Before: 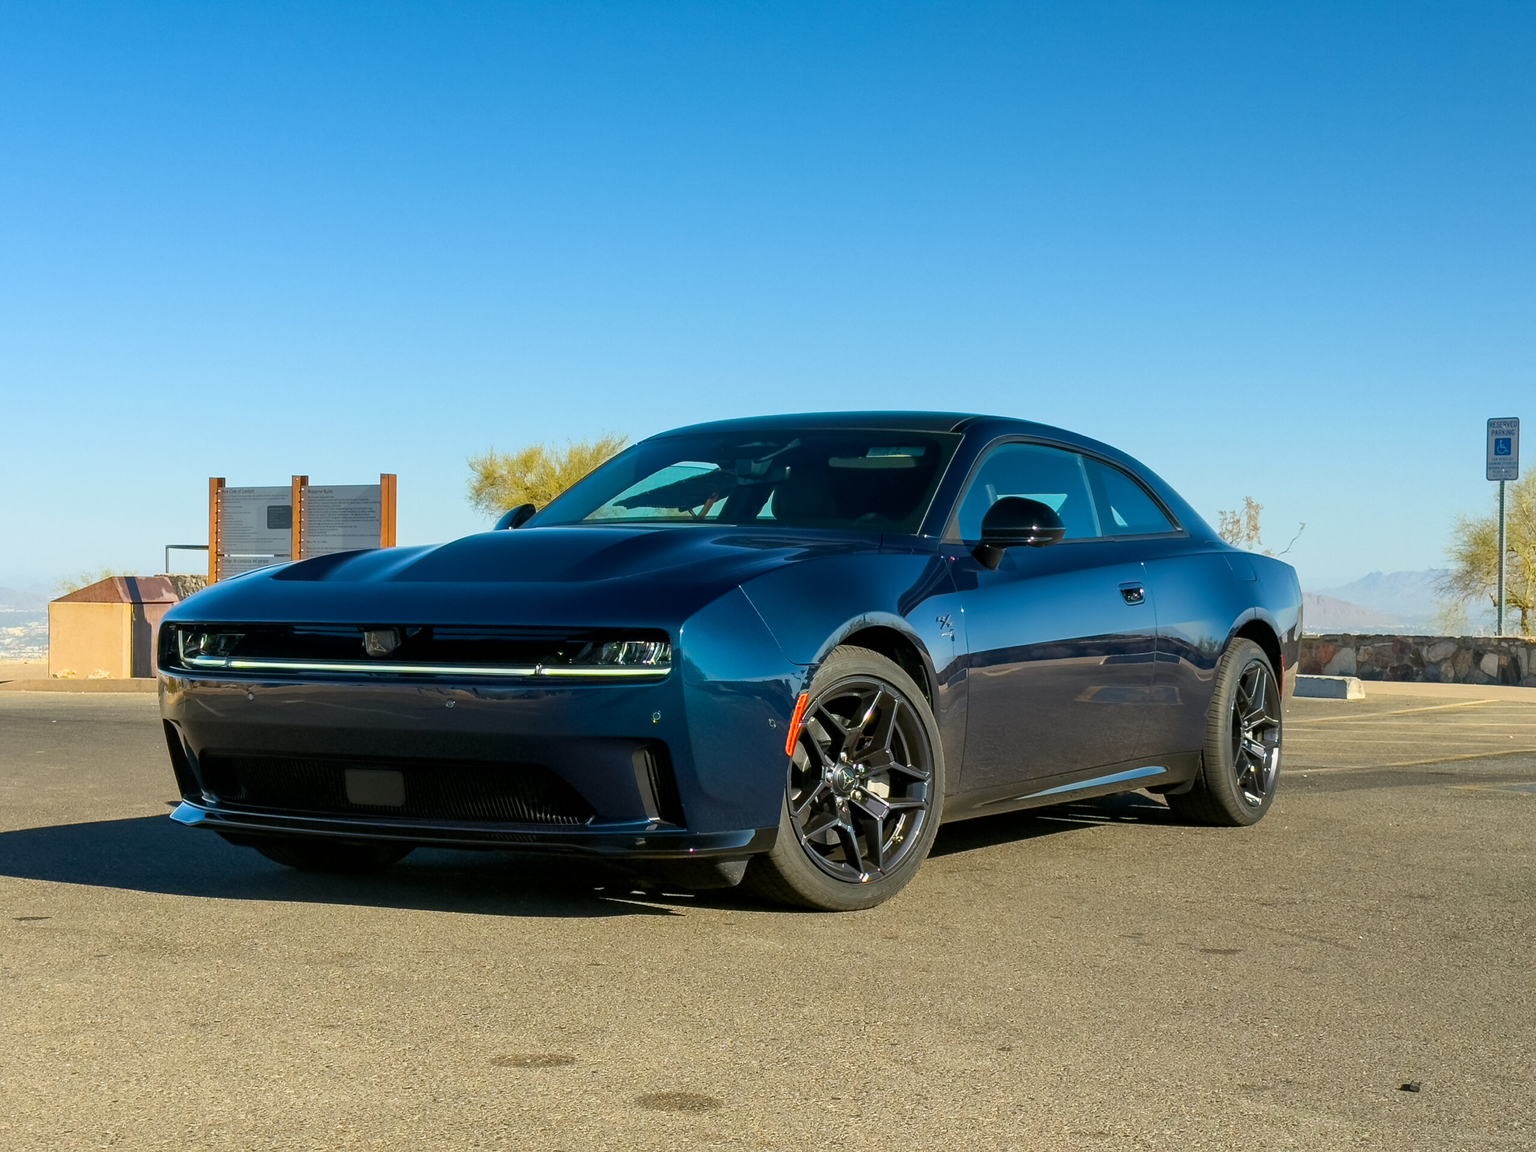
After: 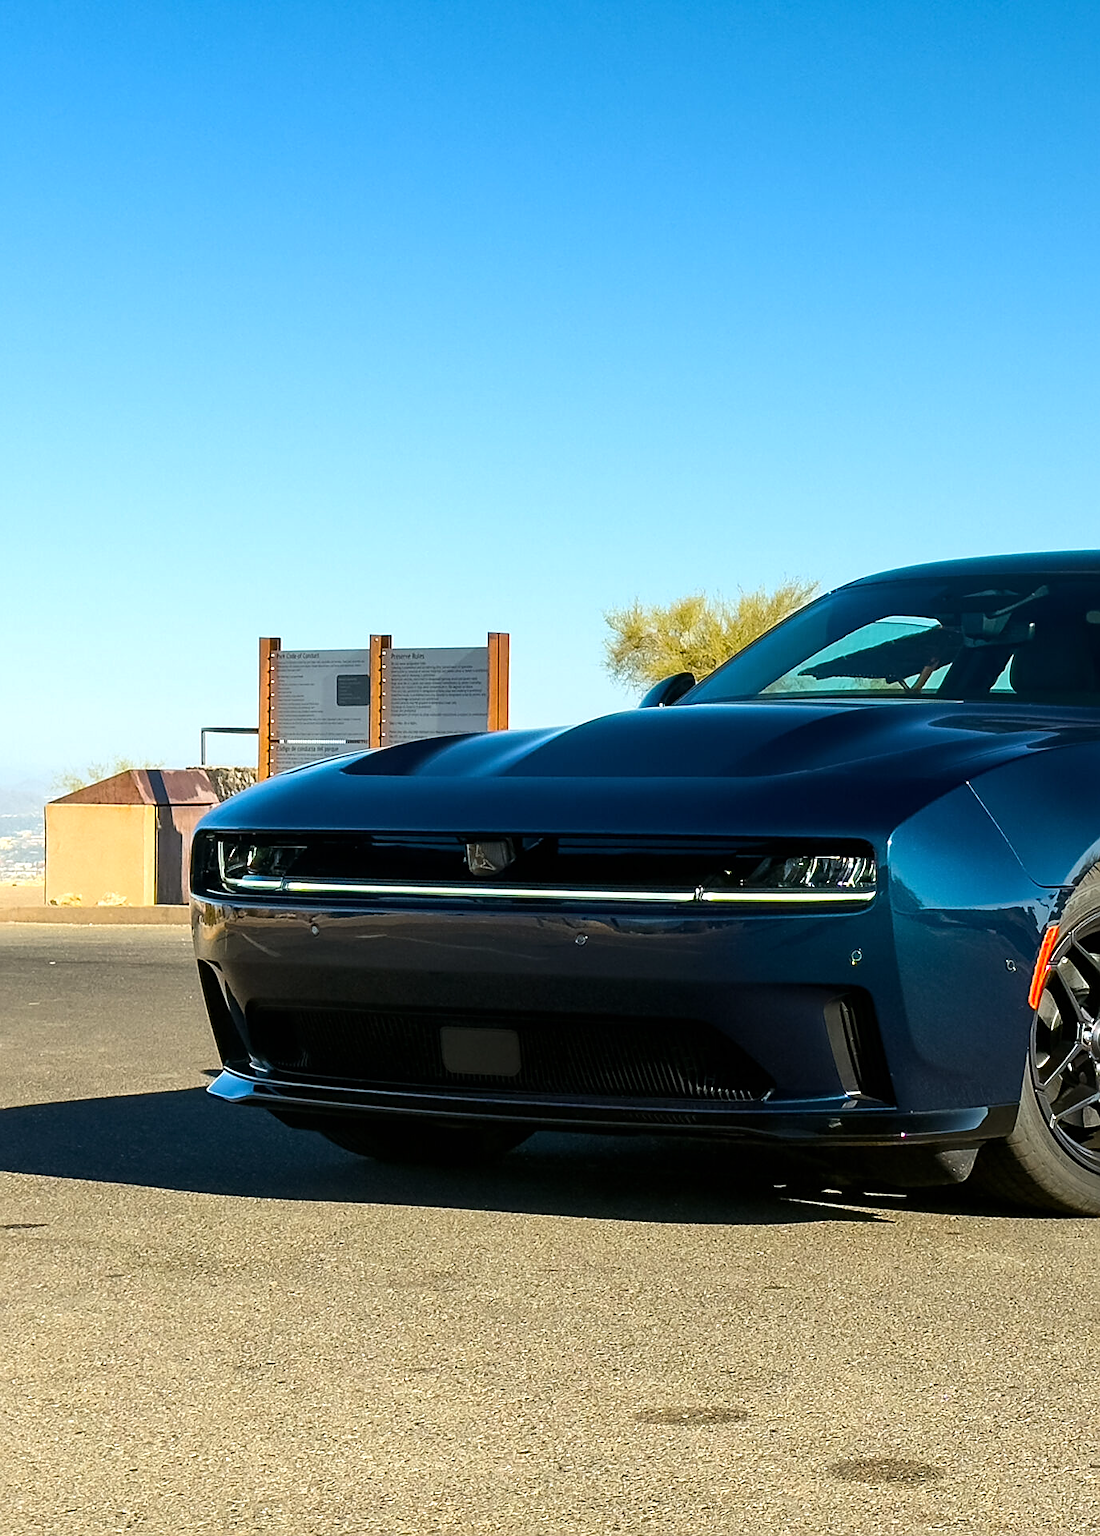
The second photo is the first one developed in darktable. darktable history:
tone equalizer: -8 EV -0.385 EV, -7 EV -0.365 EV, -6 EV -0.364 EV, -5 EV -0.195 EV, -3 EV 0.197 EV, -2 EV 0.339 EV, -1 EV 0.37 EV, +0 EV 0.406 EV, edges refinement/feathering 500, mask exposure compensation -1.57 EV, preserve details no
crop: left 1.012%, right 45.3%, bottom 0.087%
sharpen: on, module defaults
